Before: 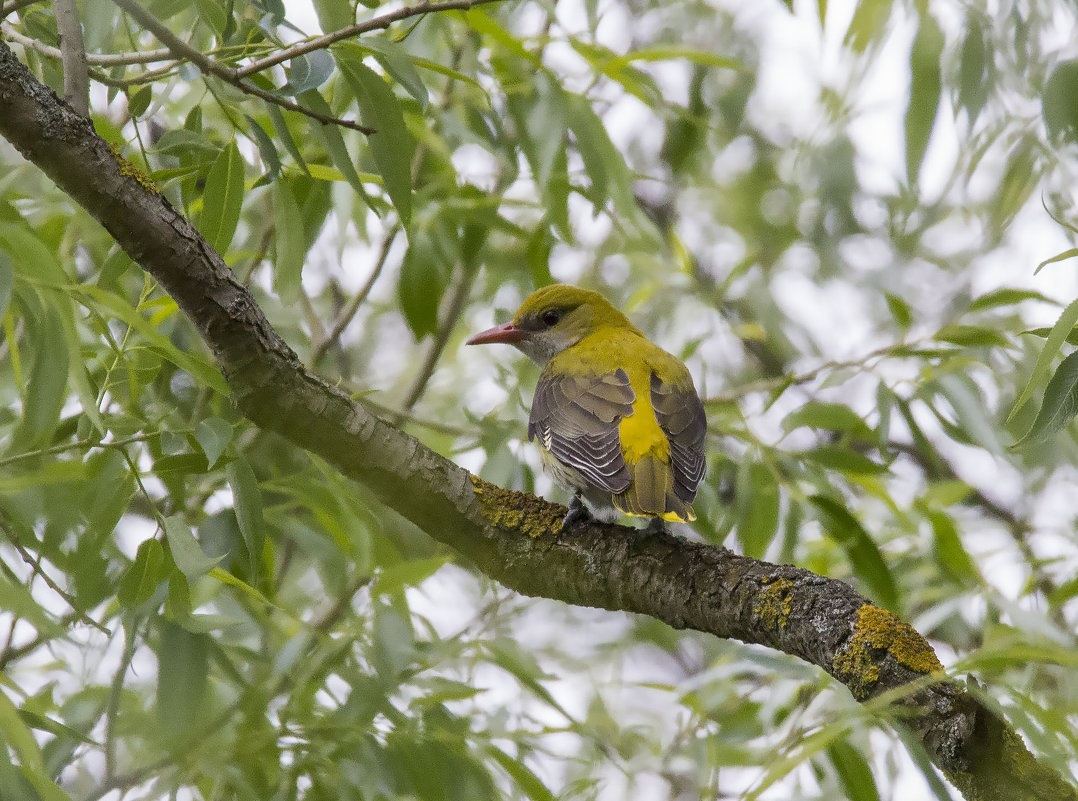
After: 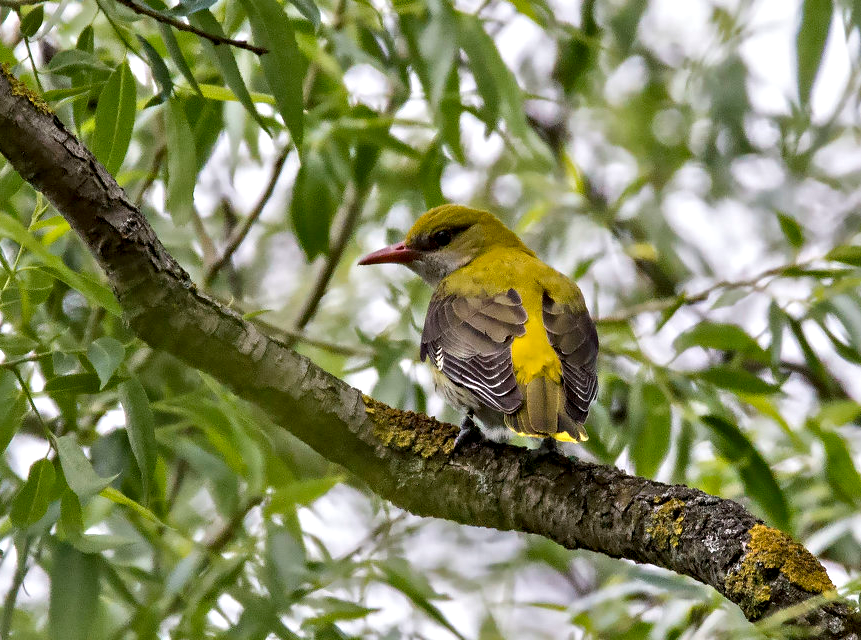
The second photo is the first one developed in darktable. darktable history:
haze removal: adaptive false
contrast equalizer: y [[0.511, 0.558, 0.631, 0.632, 0.559, 0.512], [0.5 ×6], [0.507, 0.559, 0.627, 0.644, 0.647, 0.647], [0 ×6], [0 ×6]]
crop and rotate: left 10.071%, top 10.071%, right 10.02%, bottom 10.02%
